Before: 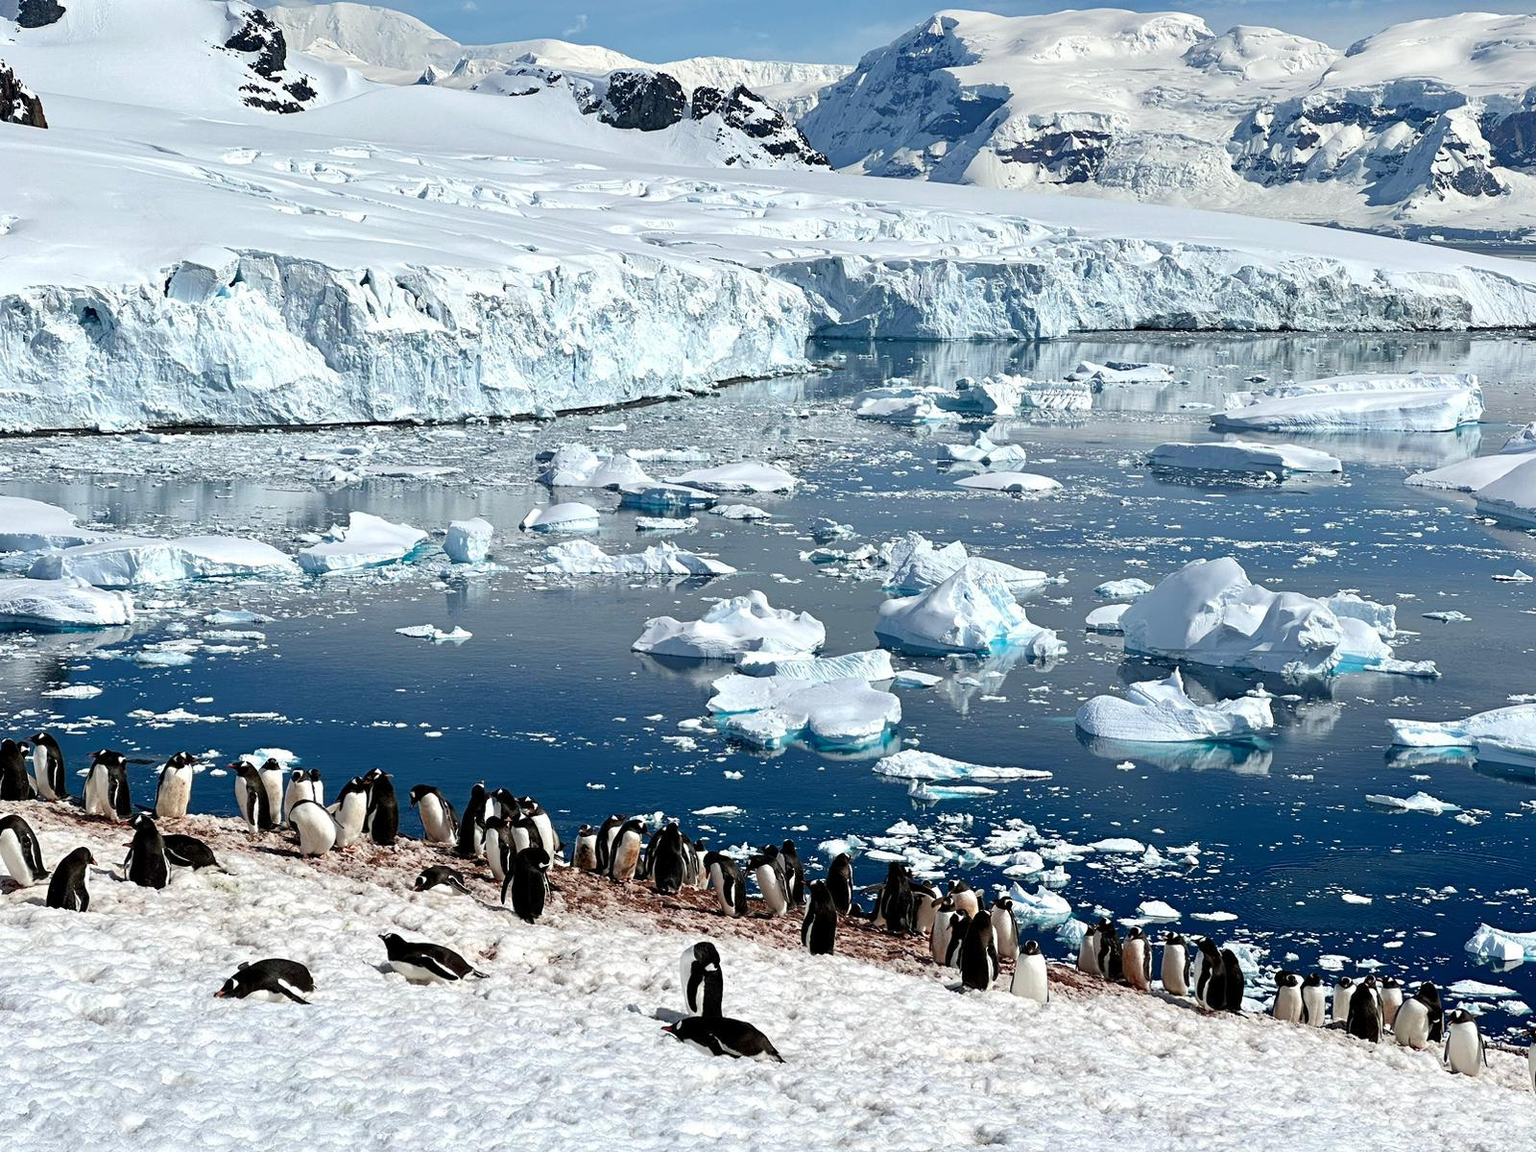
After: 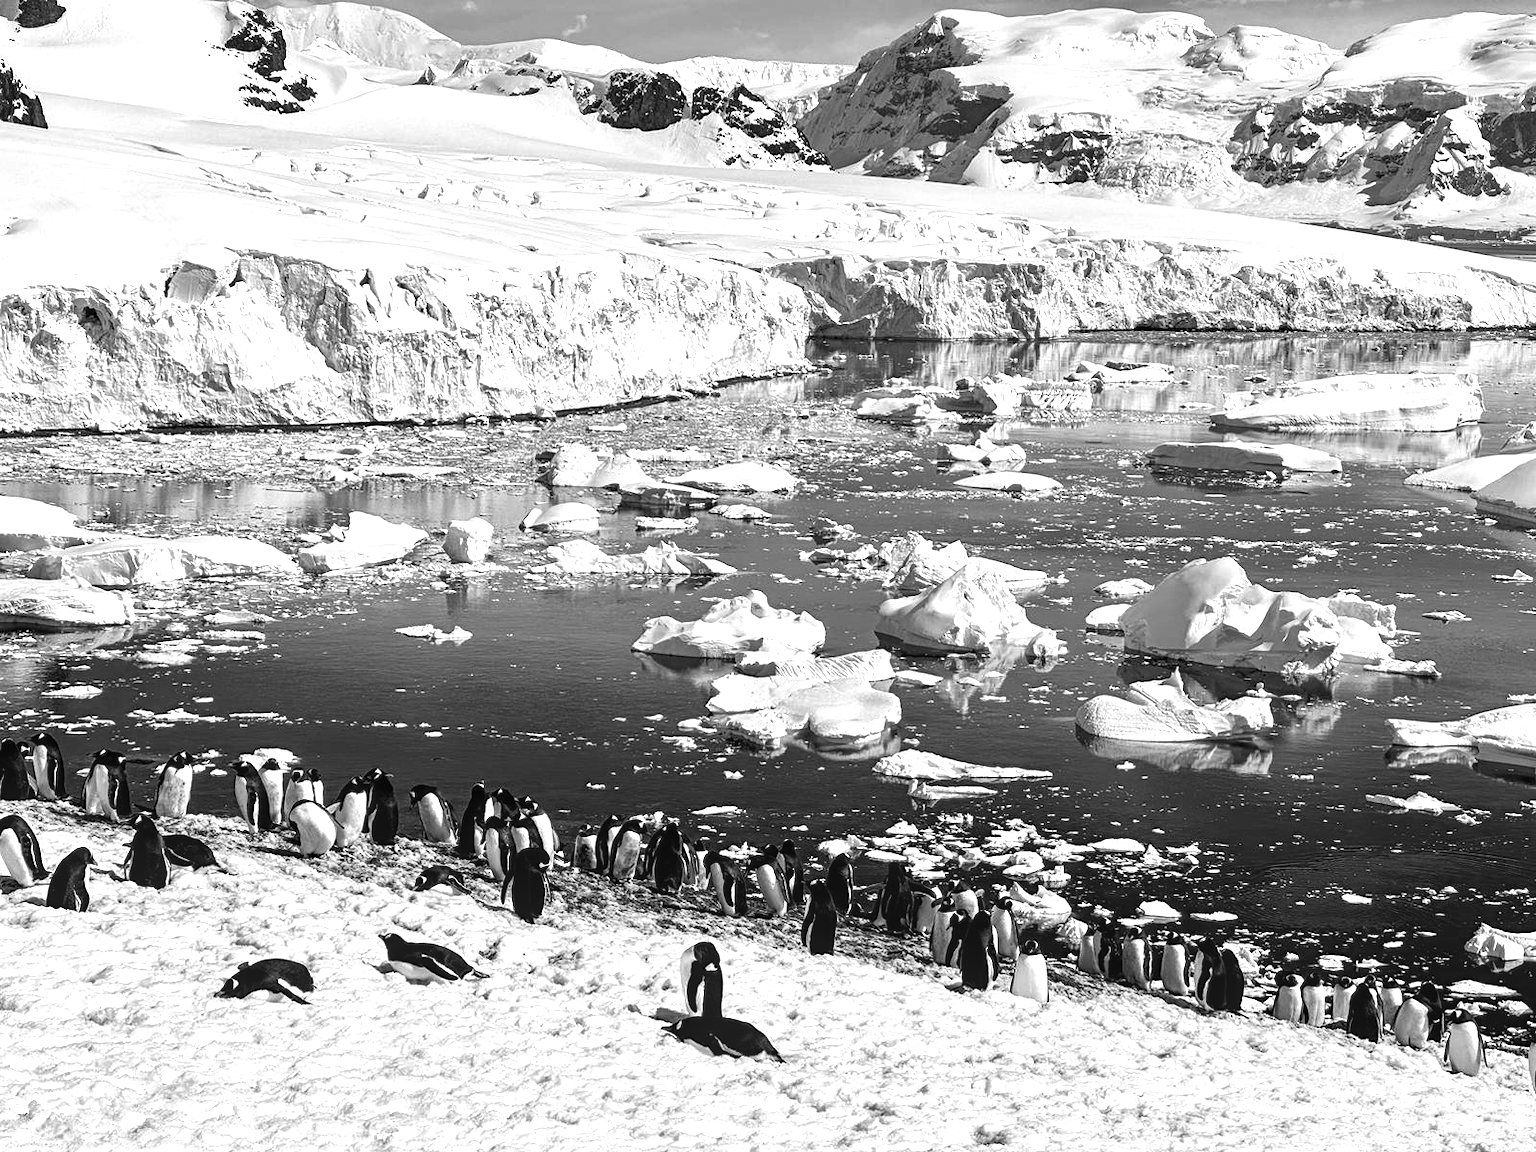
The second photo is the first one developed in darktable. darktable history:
color balance rgb: linear chroma grading › global chroma 9%, perceptual saturation grading › global saturation 36%, perceptual saturation grading › shadows 35%, perceptual brilliance grading › global brilliance 15%, perceptual brilliance grading › shadows -35%, global vibrance 15%
local contrast: on, module defaults
monochrome: on, module defaults
